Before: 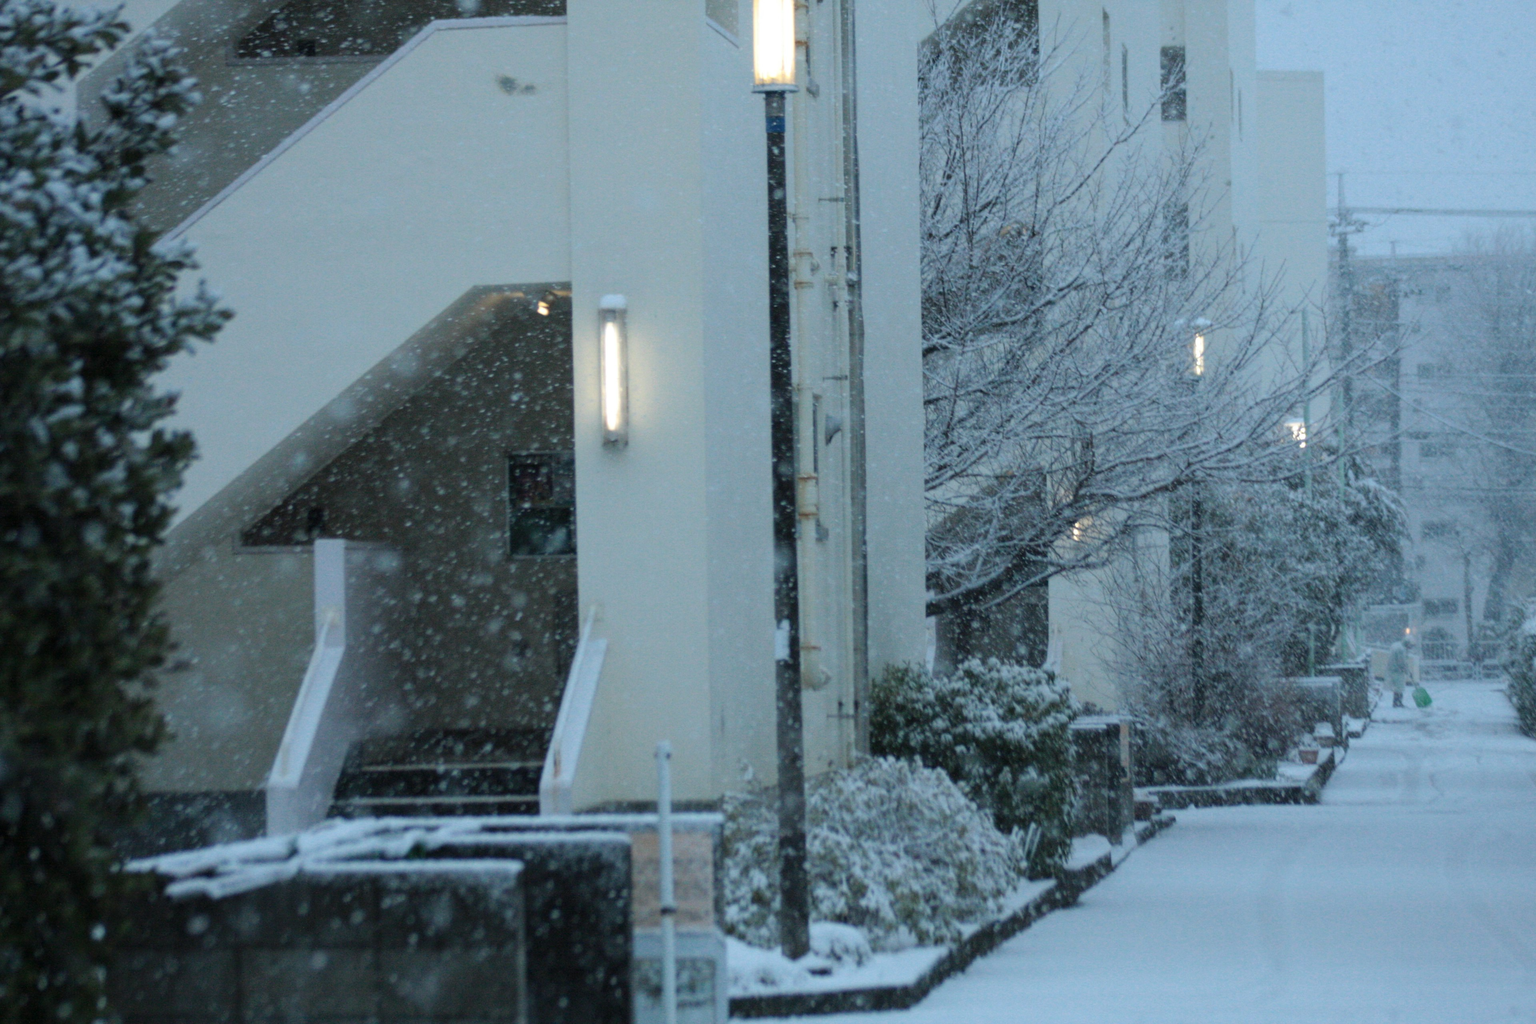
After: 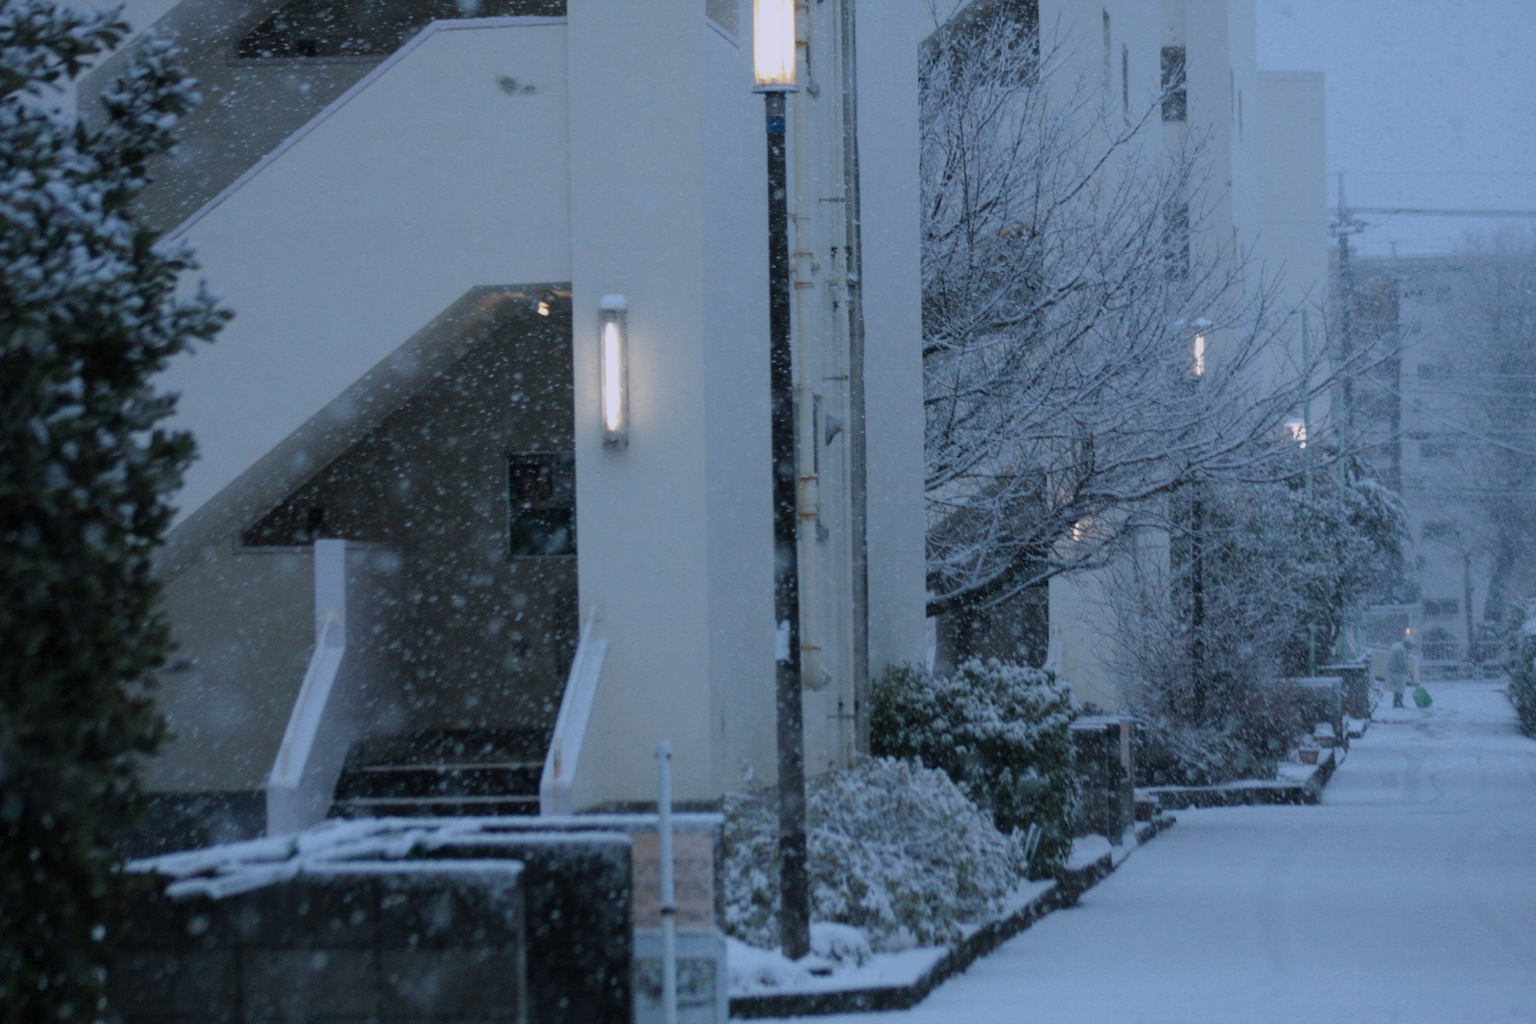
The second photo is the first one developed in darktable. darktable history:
white balance: red 1.004, blue 1.096
exposure: exposure -0.582 EV, compensate highlight preservation false
